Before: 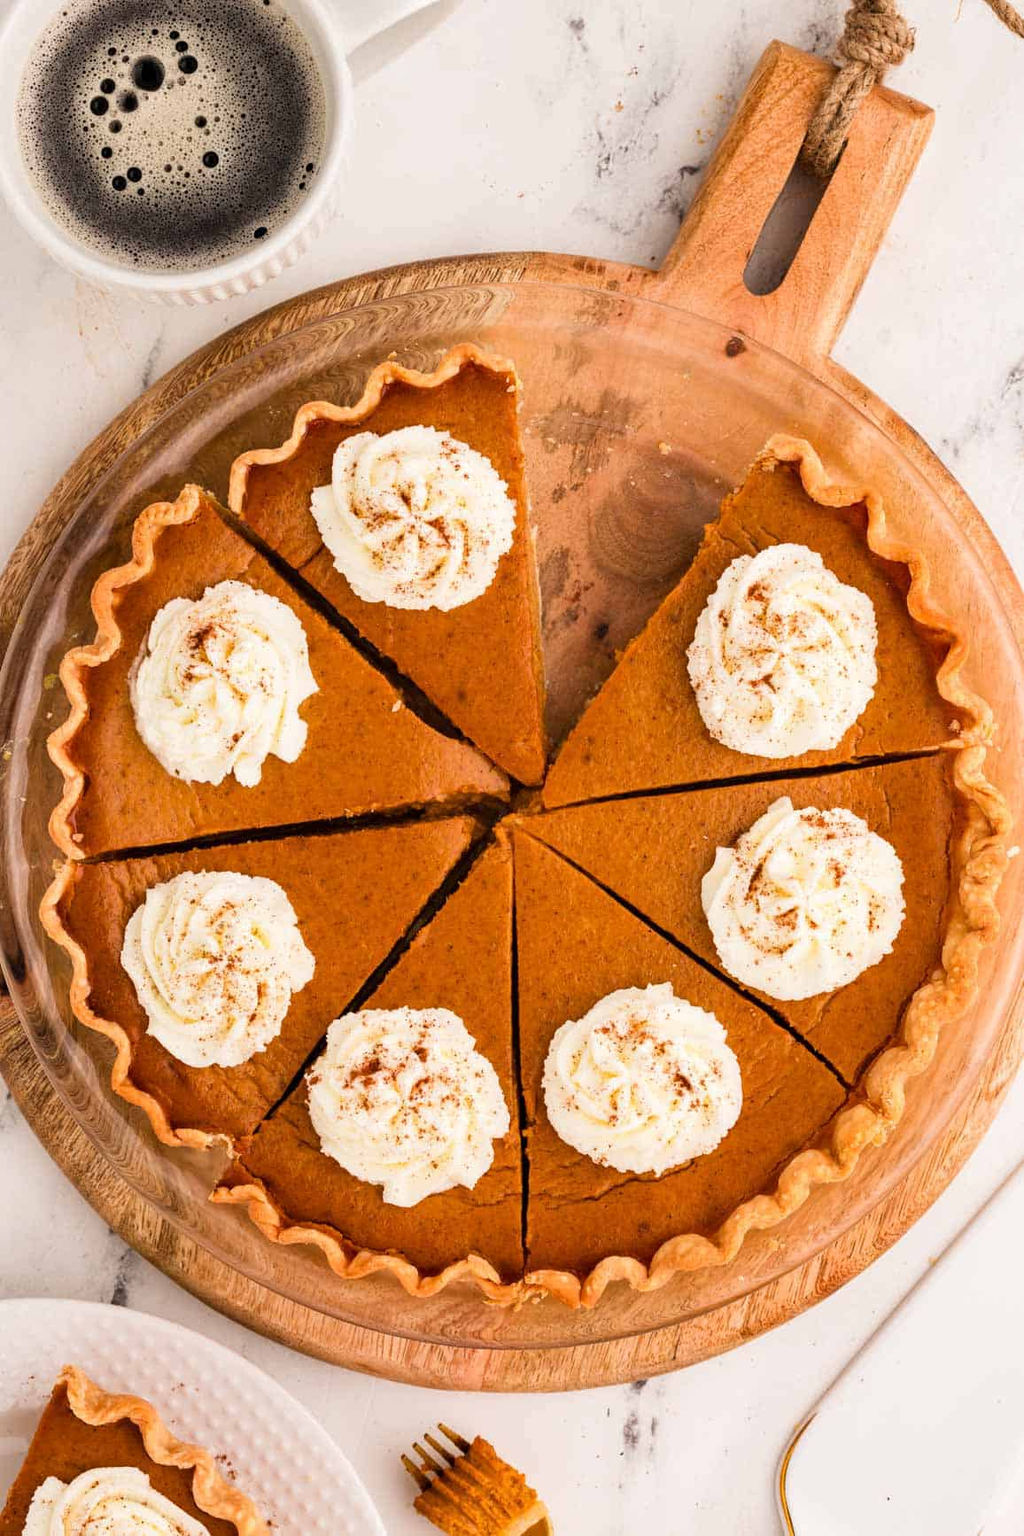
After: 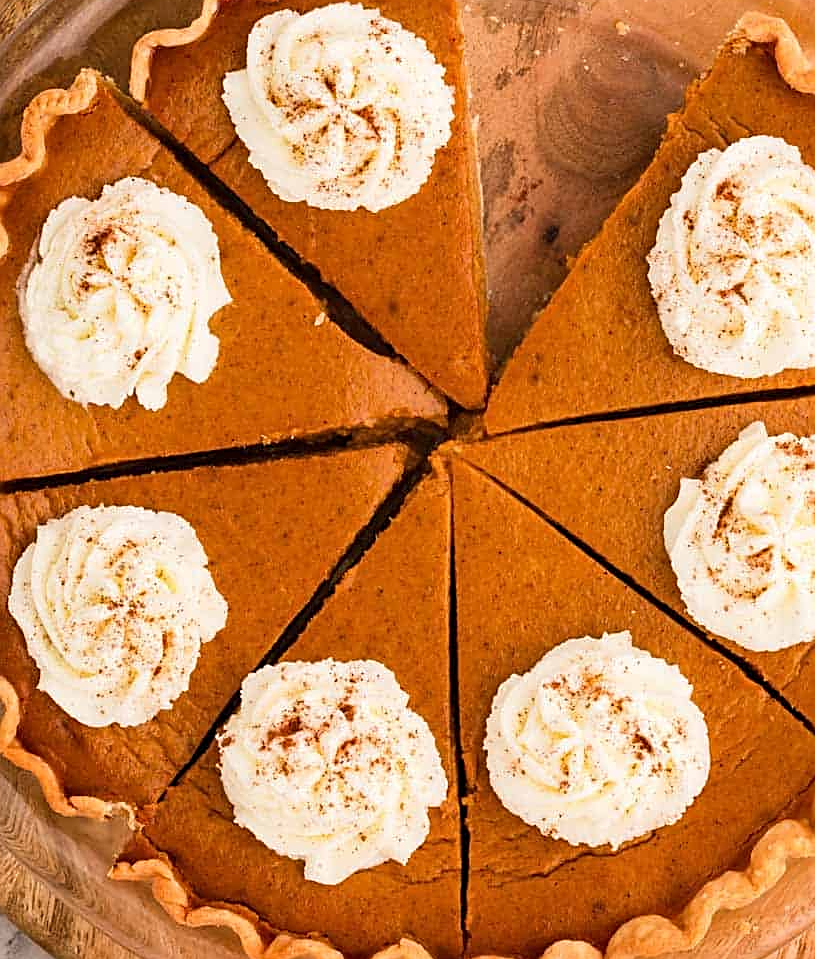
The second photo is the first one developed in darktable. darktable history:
crop: left 11.123%, top 27.61%, right 18.3%, bottom 17.034%
sharpen: amount 0.6
